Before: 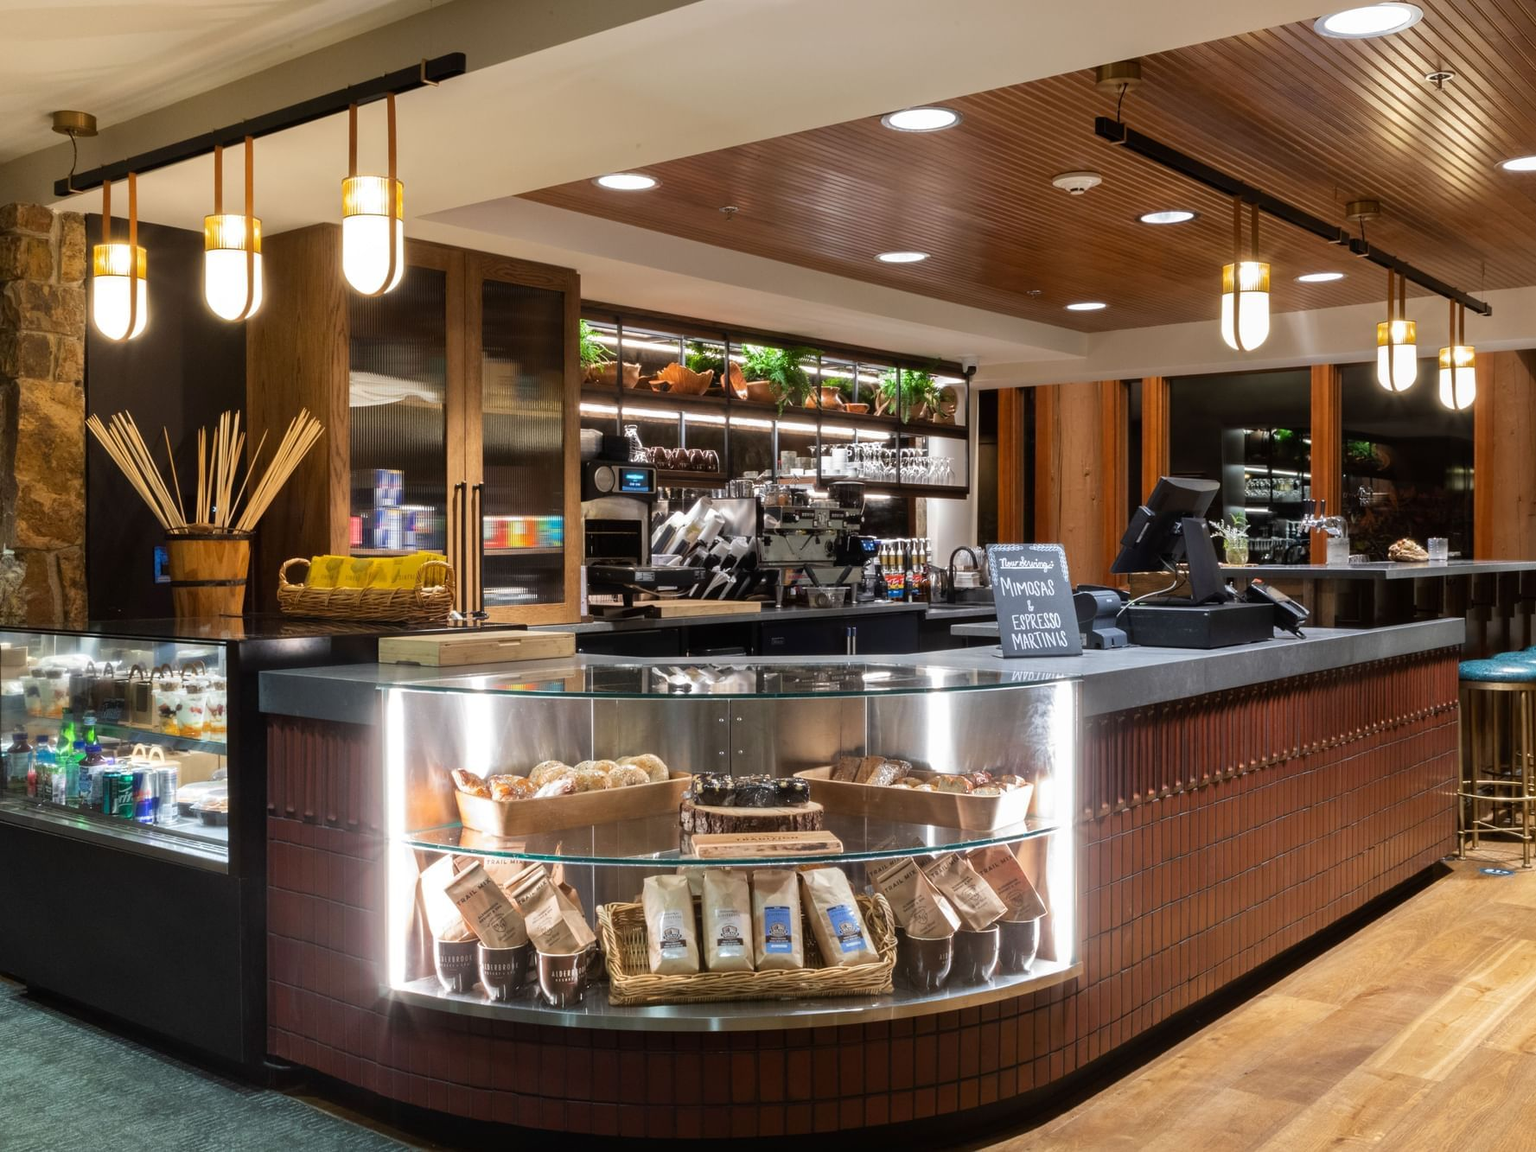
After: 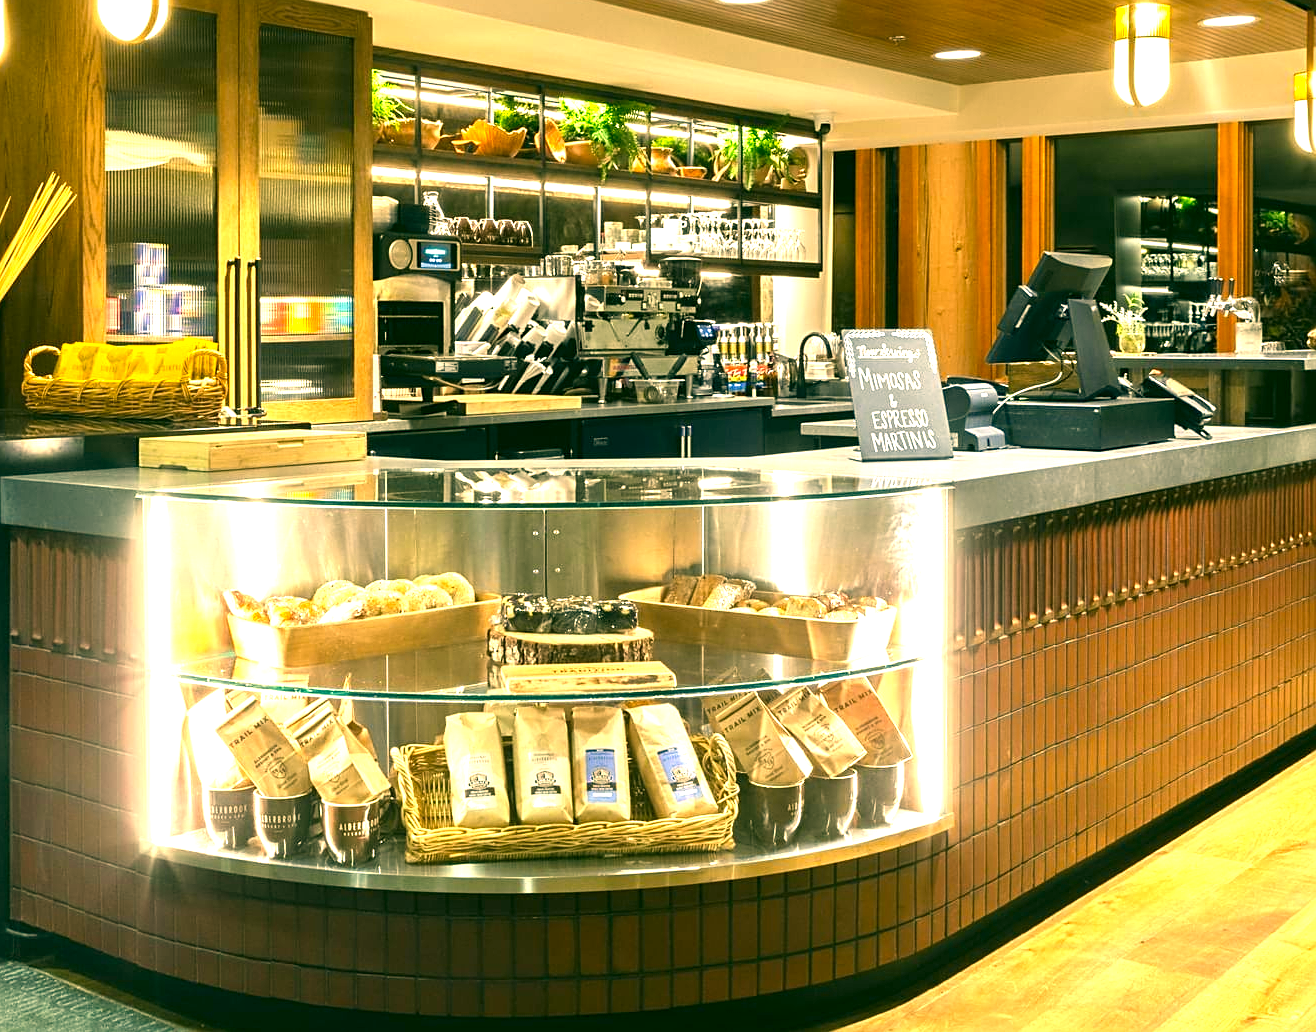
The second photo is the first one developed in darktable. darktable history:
sharpen: on, module defaults
crop: left 16.871%, top 22.542%, right 9.061%
color correction: highlights a* 5.68, highlights b* 33.19, shadows a* -25.14, shadows b* 3.93
exposure: black level correction 0, exposure 1.49 EV, compensate highlight preservation false
